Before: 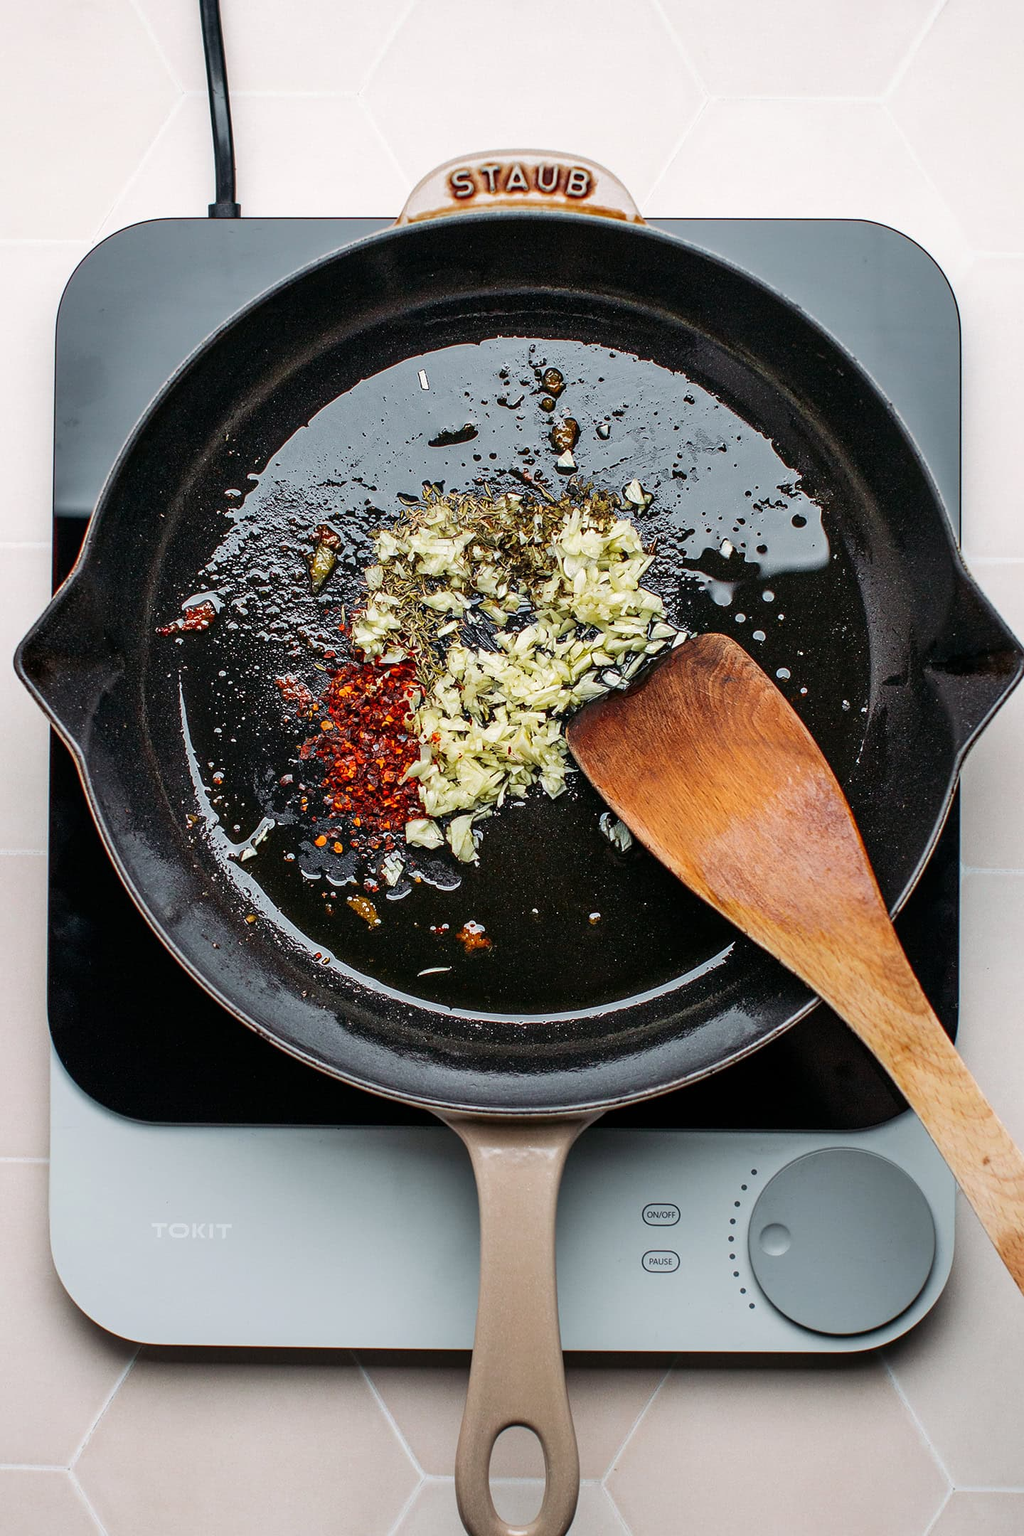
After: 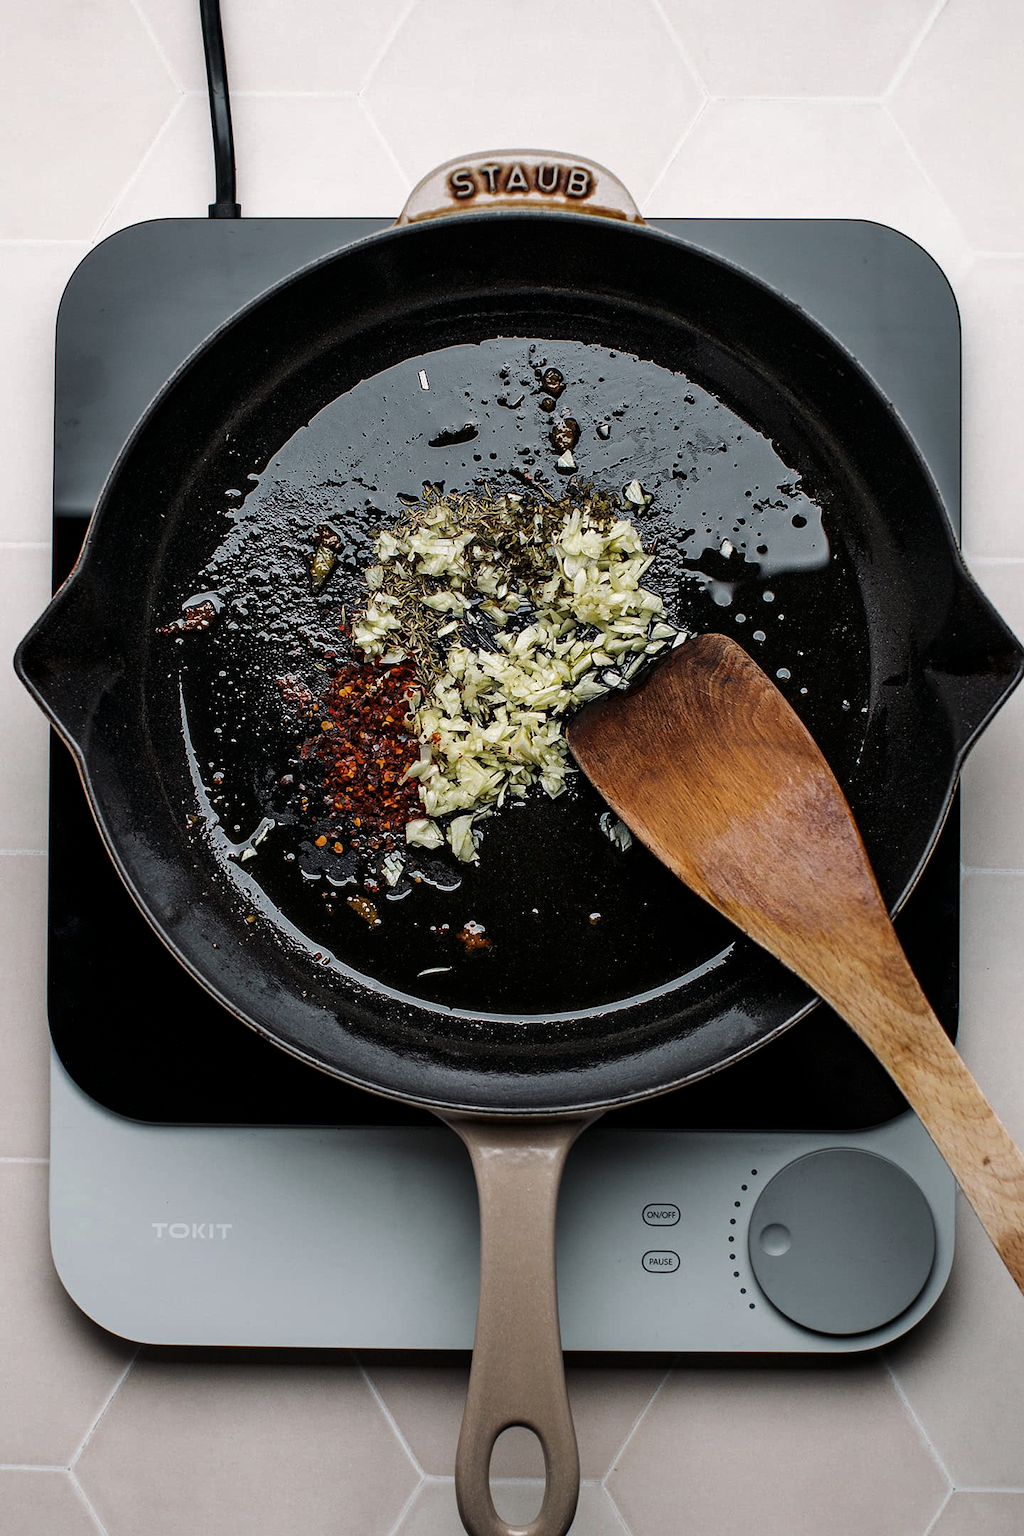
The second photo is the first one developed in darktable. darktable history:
levels: mode automatic, gray 59.36%, levels [0.029, 0.545, 0.971]
